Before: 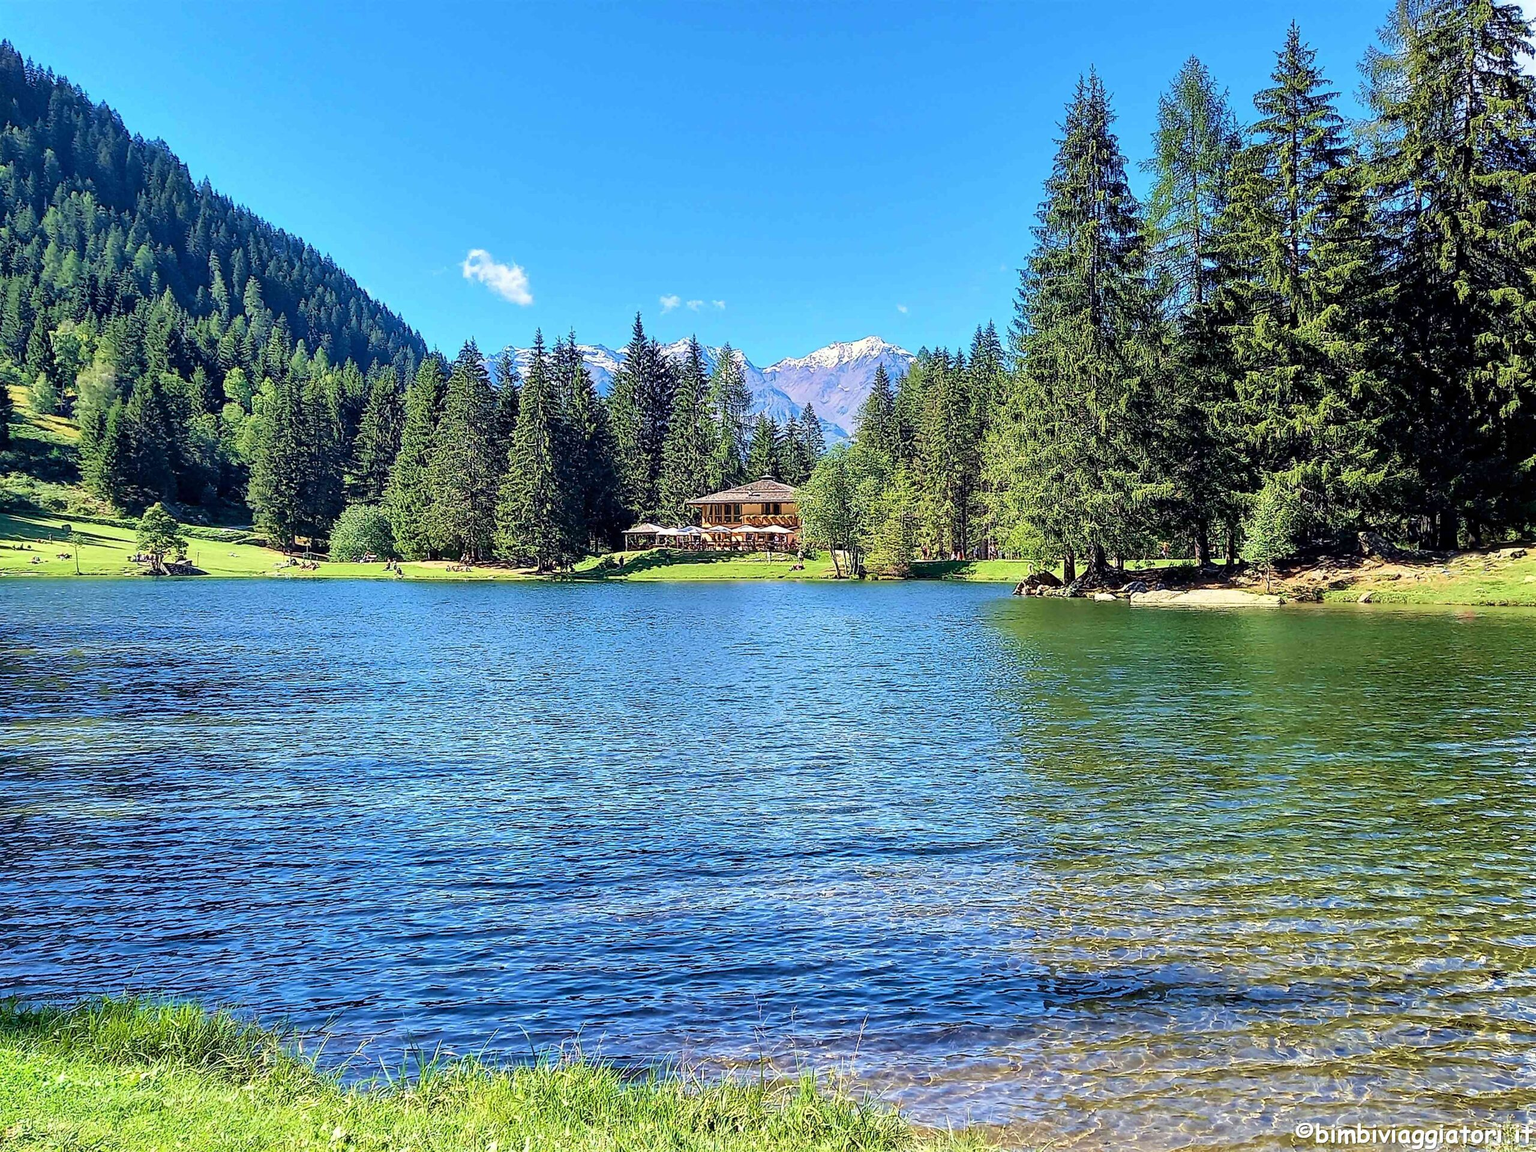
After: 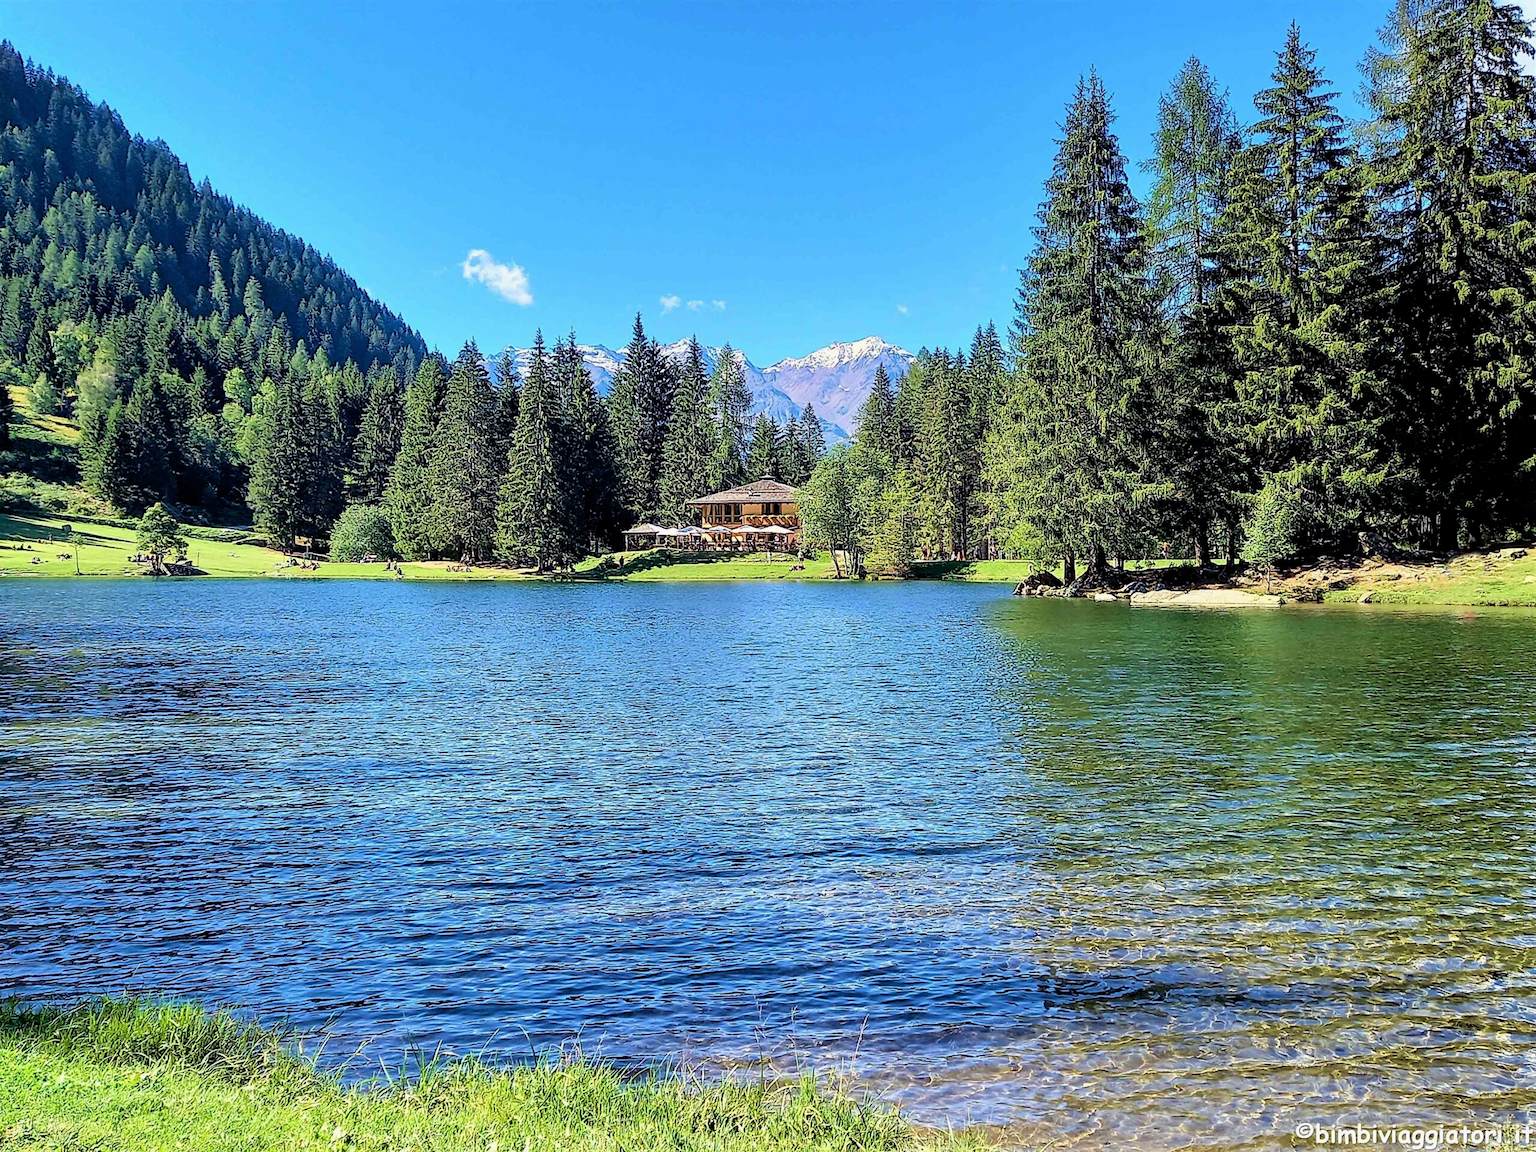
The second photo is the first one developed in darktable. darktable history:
filmic rgb: middle gray luminance 18.31%, black relative exposure -11.44 EV, white relative exposure 2.58 EV, threshold 2.99 EV, target black luminance 0%, hardness 8.42, latitude 98.17%, contrast 1.082, shadows ↔ highlights balance 0.699%, preserve chrominance RGB euclidean norm, color science v5 (2021), contrast in shadows safe, contrast in highlights safe, enable highlight reconstruction true
